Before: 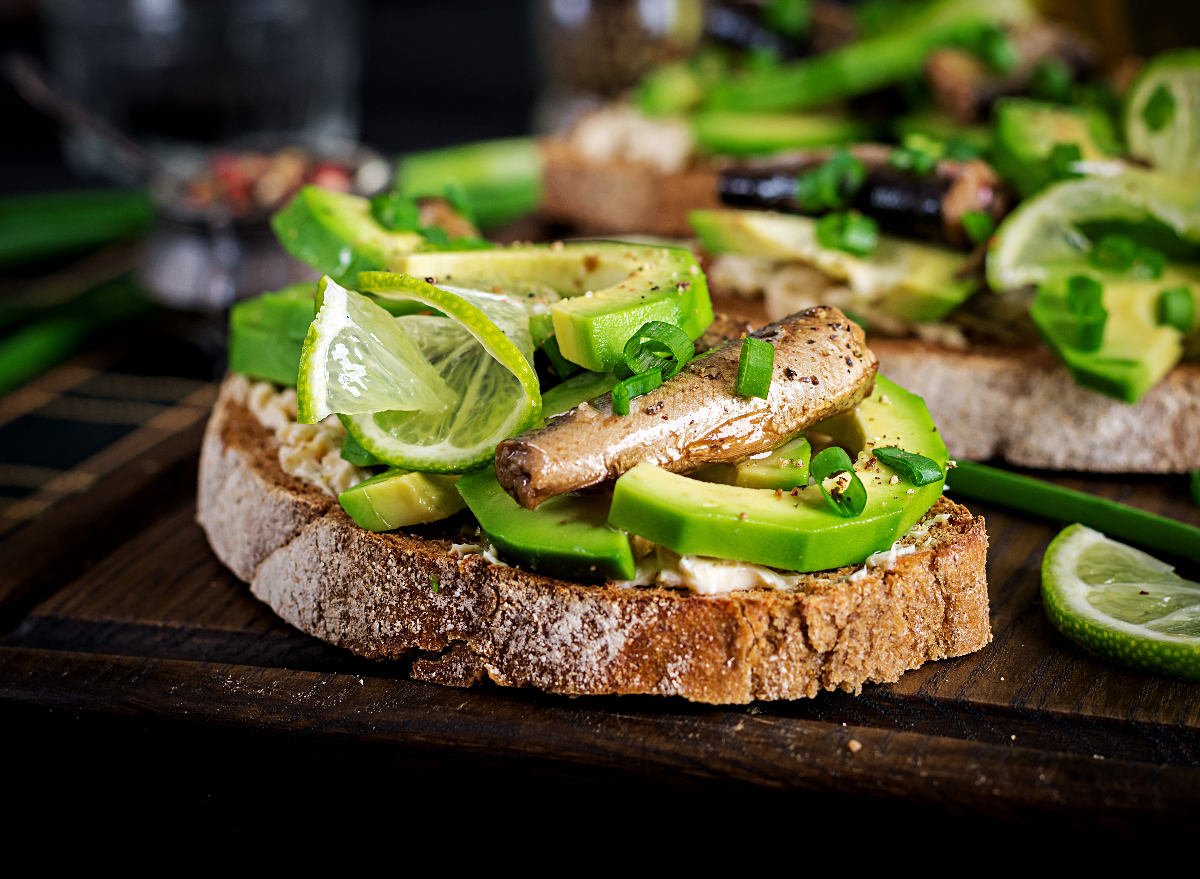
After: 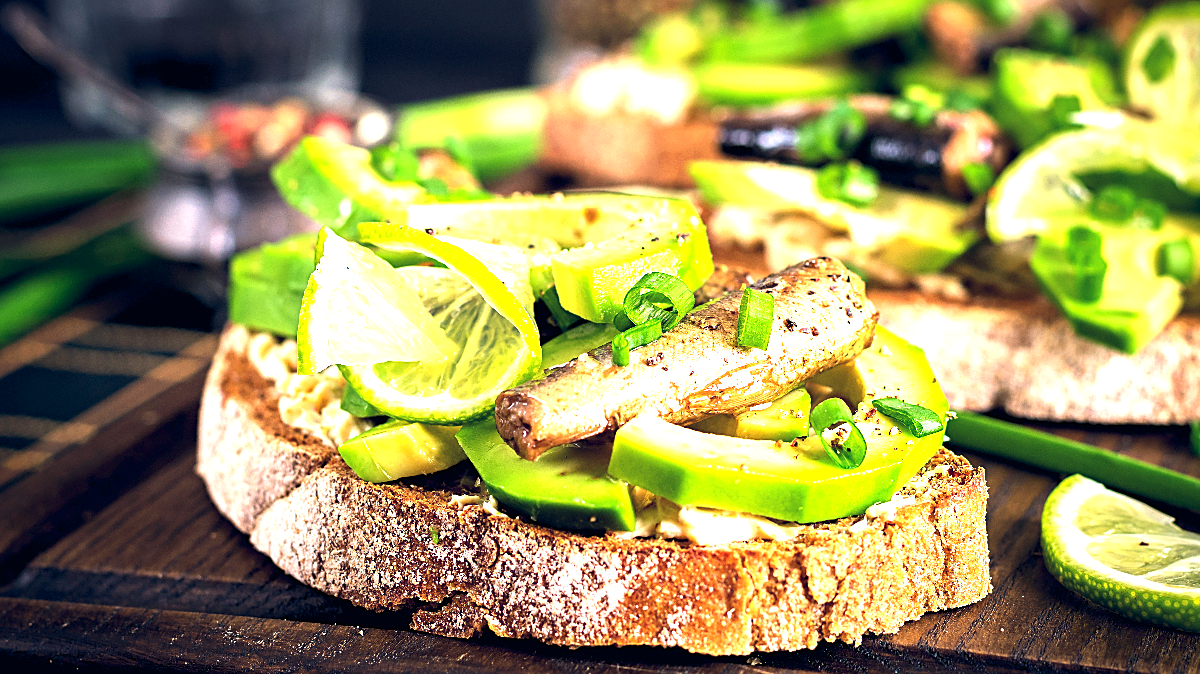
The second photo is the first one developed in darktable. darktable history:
color balance rgb: shadows lift › hue 87.51°, highlights gain › chroma 3.21%, highlights gain › hue 55.1°, global offset › chroma 0.15%, global offset › hue 253.66°, linear chroma grading › global chroma 0.5%
crop: top 5.667%, bottom 17.637%
sharpen: radius 1.458, amount 0.398, threshold 1.271
exposure: black level correction 0, exposure 1.7 EV, compensate exposure bias true, compensate highlight preservation false
